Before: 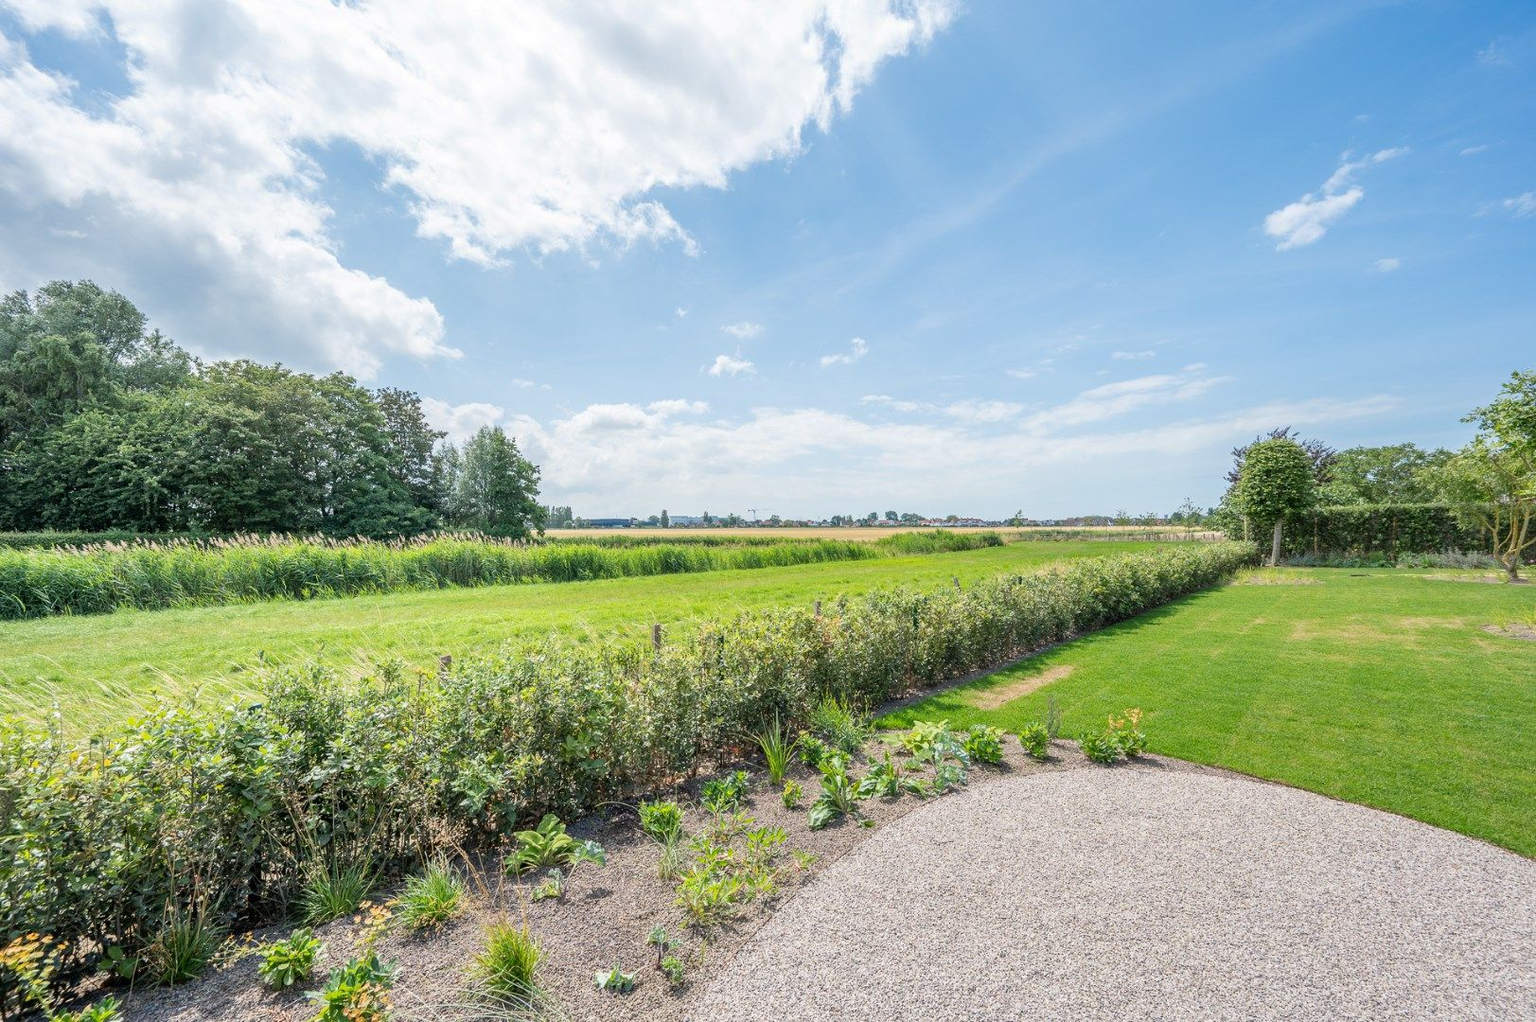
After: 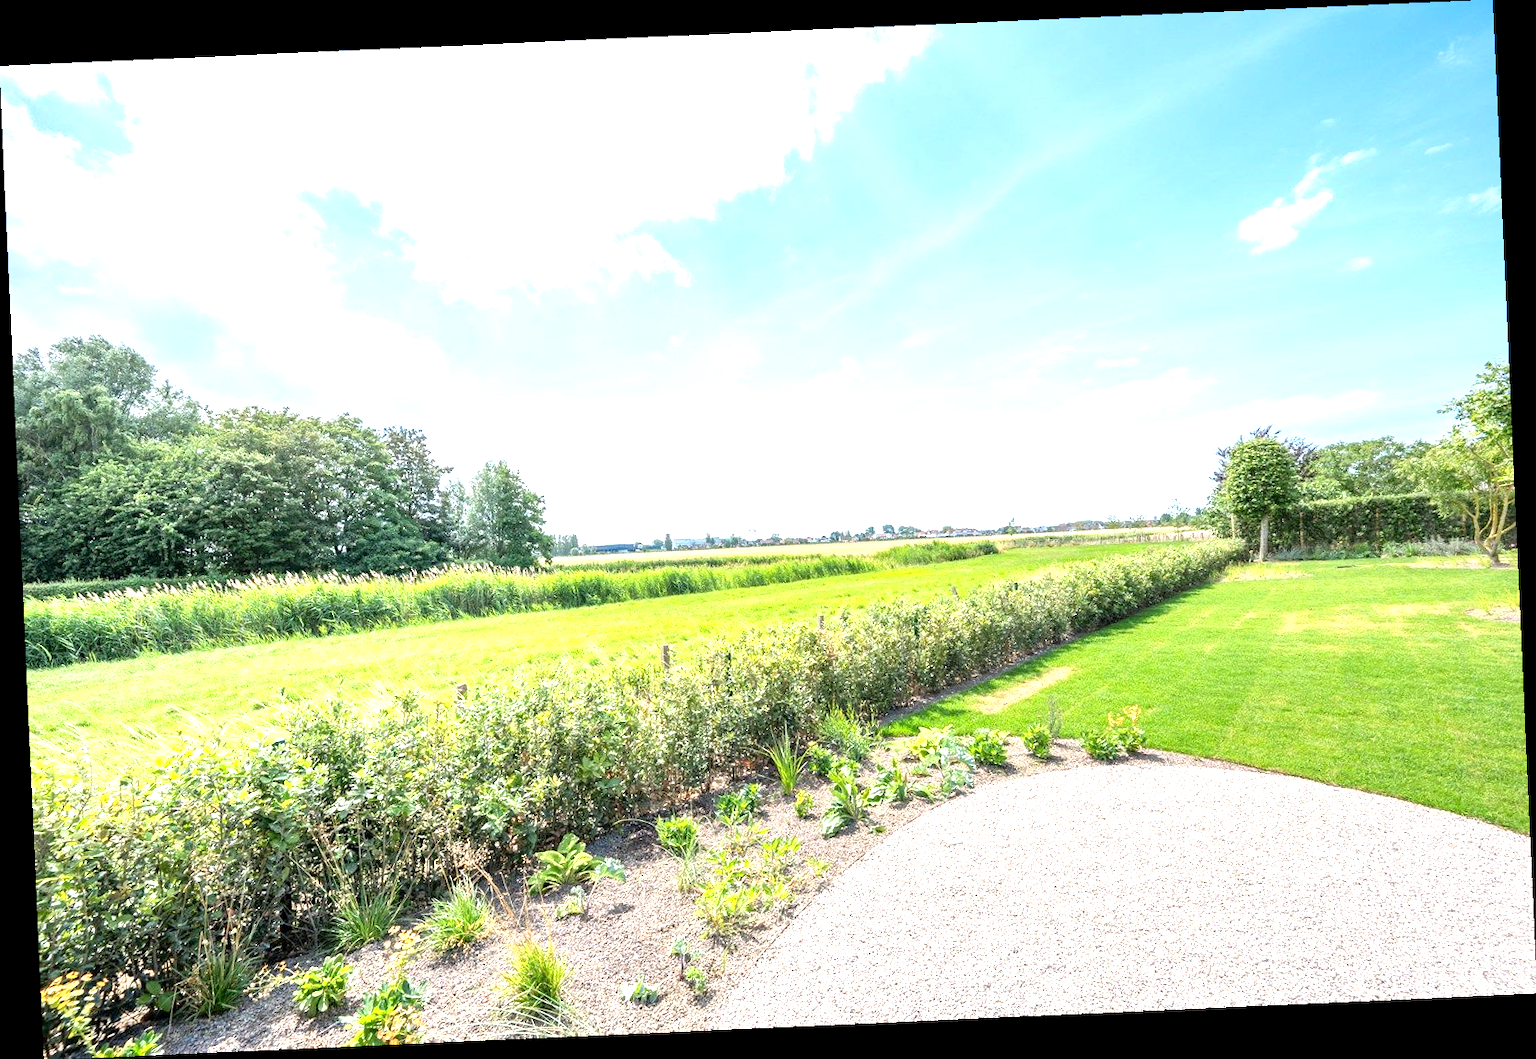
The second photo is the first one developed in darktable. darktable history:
rotate and perspective: rotation -2.56°, automatic cropping off
exposure: black level correction 0.001, exposure 1.129 EV, compensate exposure bias true, compensate highlight preservation false
tone equalizer: on, module defaults
